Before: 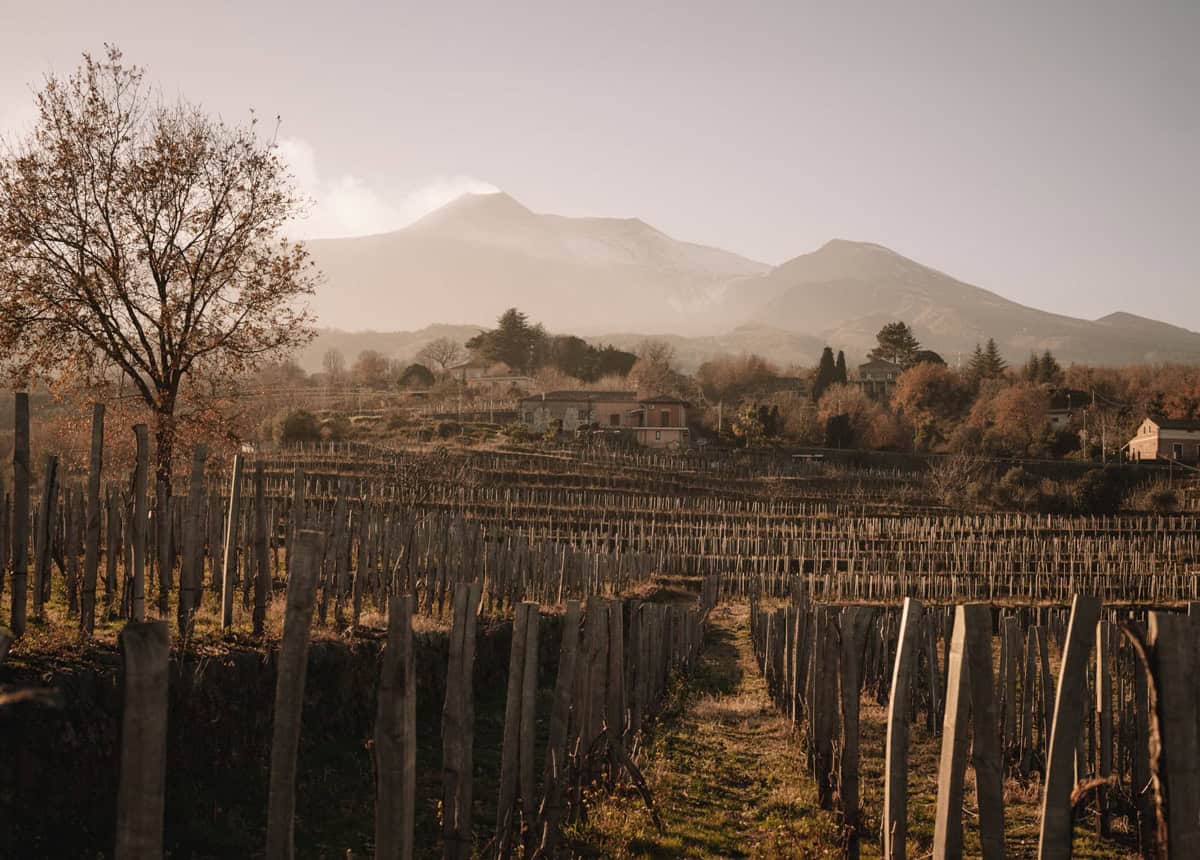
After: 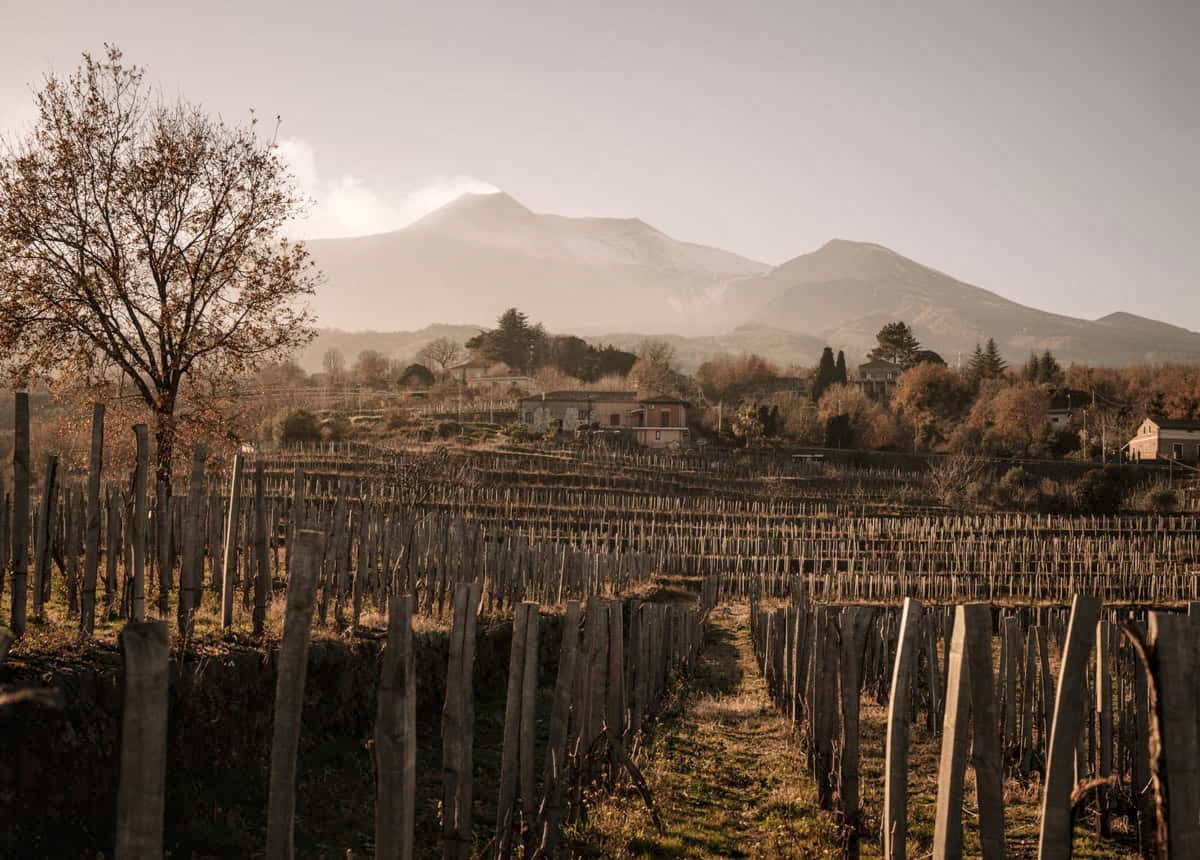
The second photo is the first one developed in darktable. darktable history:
exposure: compensate highlight preservation false
local contrast: detail 130%
